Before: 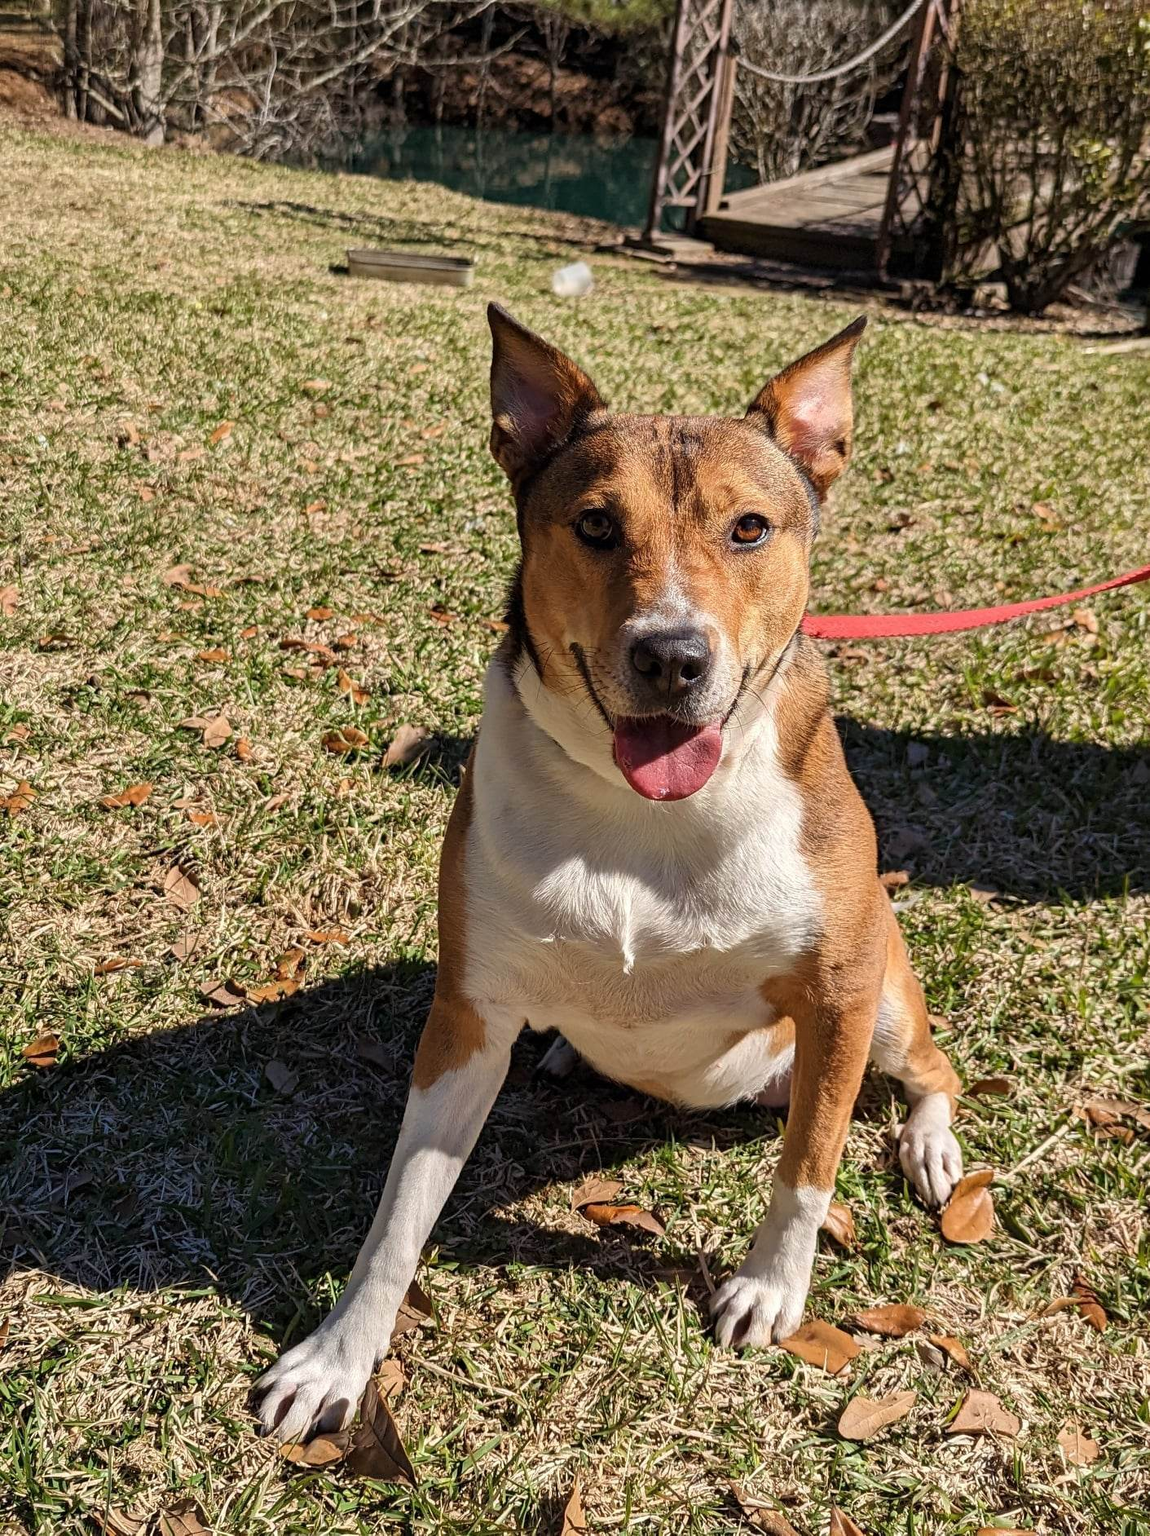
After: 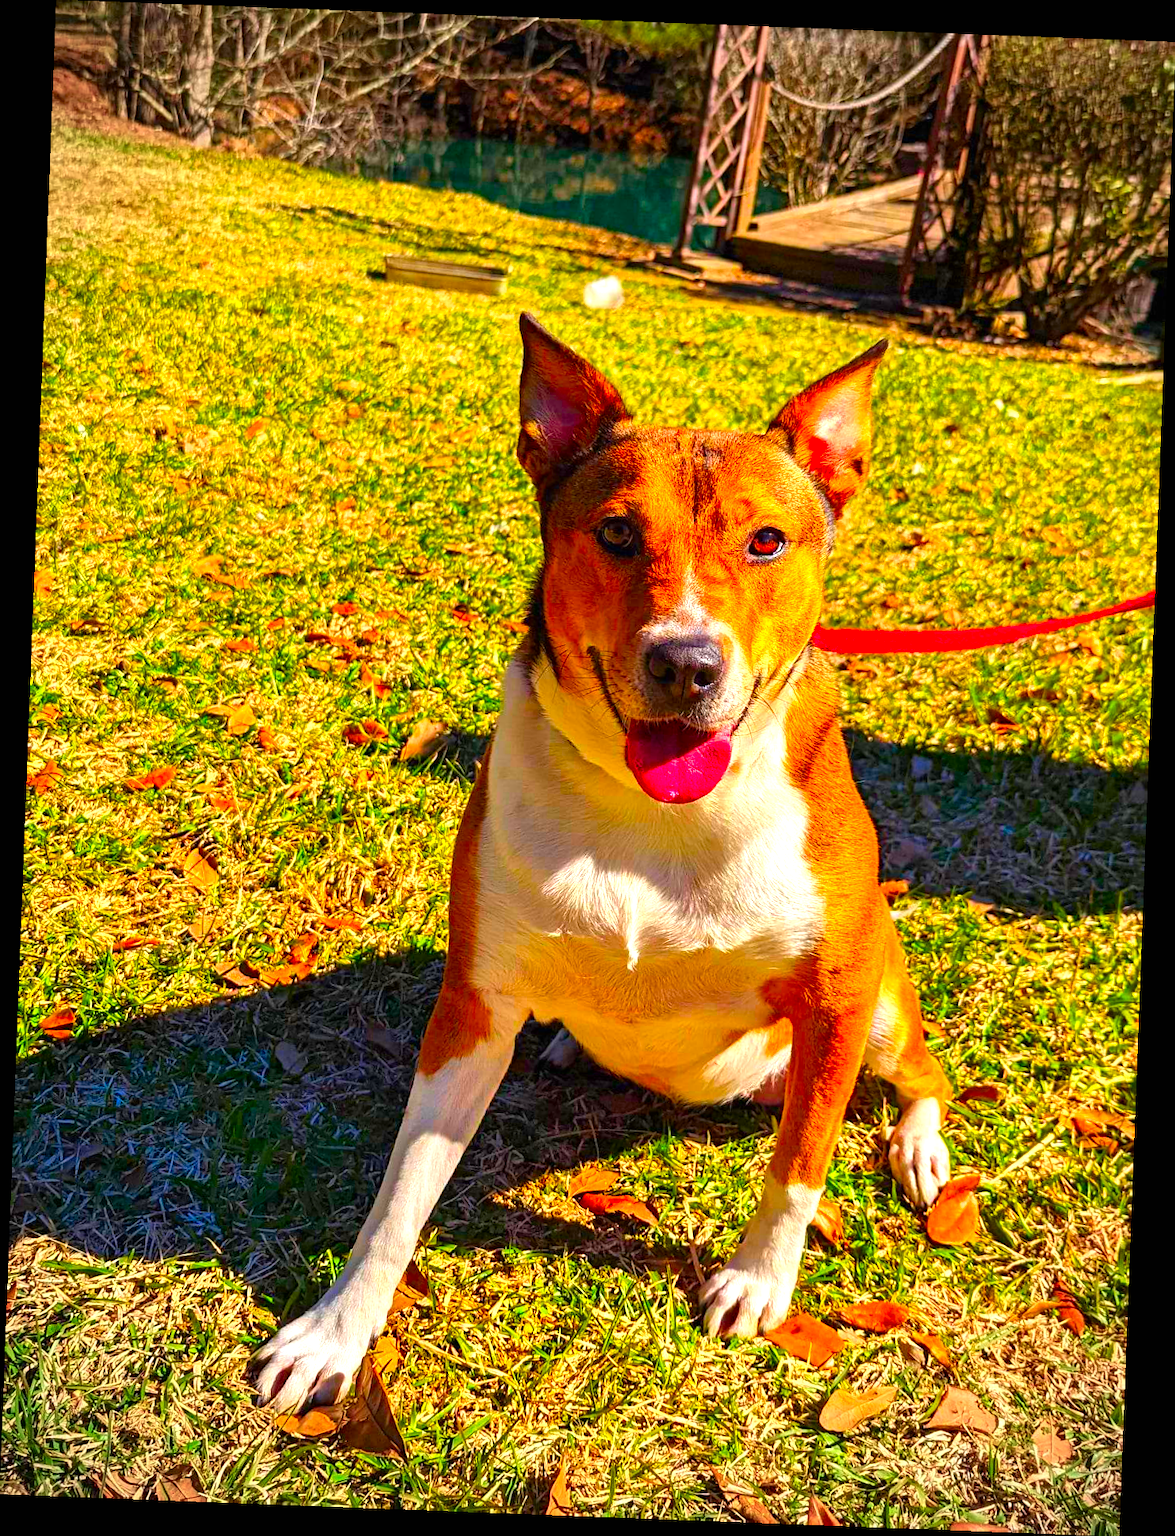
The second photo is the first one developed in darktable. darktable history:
exposure: black level correction 0, exposure 0.7 EV, compensate exposure bias true, compensate highlight preservation false
color correction: saturation 2.15
color balance rgb: linear chroma grading › global chroma 10%, perceptual saturation grading › global saturation 30%, global vibrance 10%
rotate and perspective: rotation 2.17°, automatic cropping off
vignetting: on, module defaults
